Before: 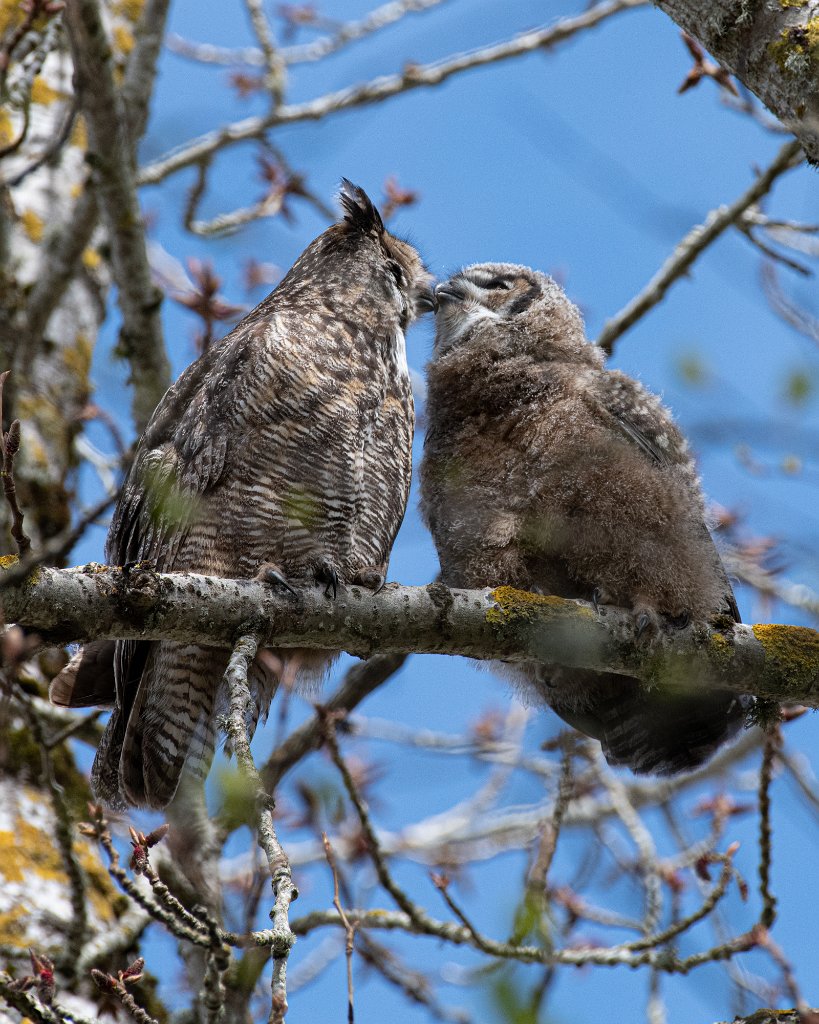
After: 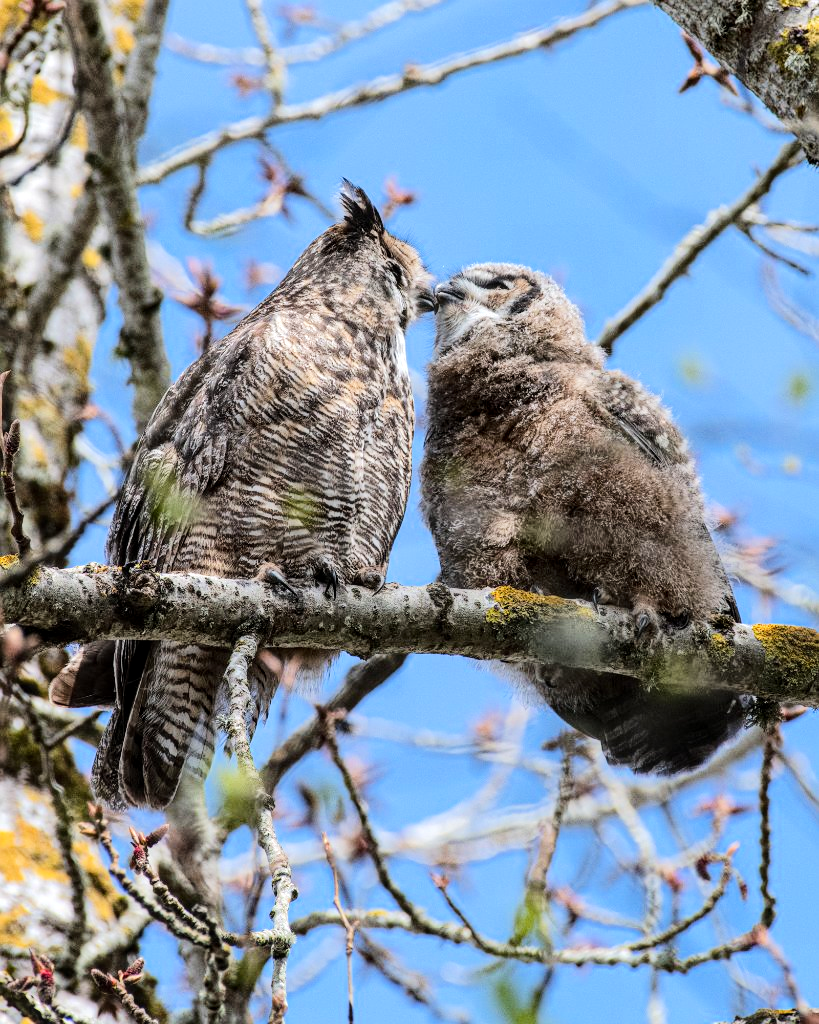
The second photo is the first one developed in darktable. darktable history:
local contrast: on, module defaults
tone equalizer: -7 EV 0.155 EV, -6 EV 0.563 EV, -5 EV 1.17 EV, -4 EV 1.31 EV, -3 EV 1.18 EV, -2 EV 0.6 EV, -1 EV 0.158 EV, edges refinement/feathering 500, mask exposure compensation -1.57 EV, preserve details no
